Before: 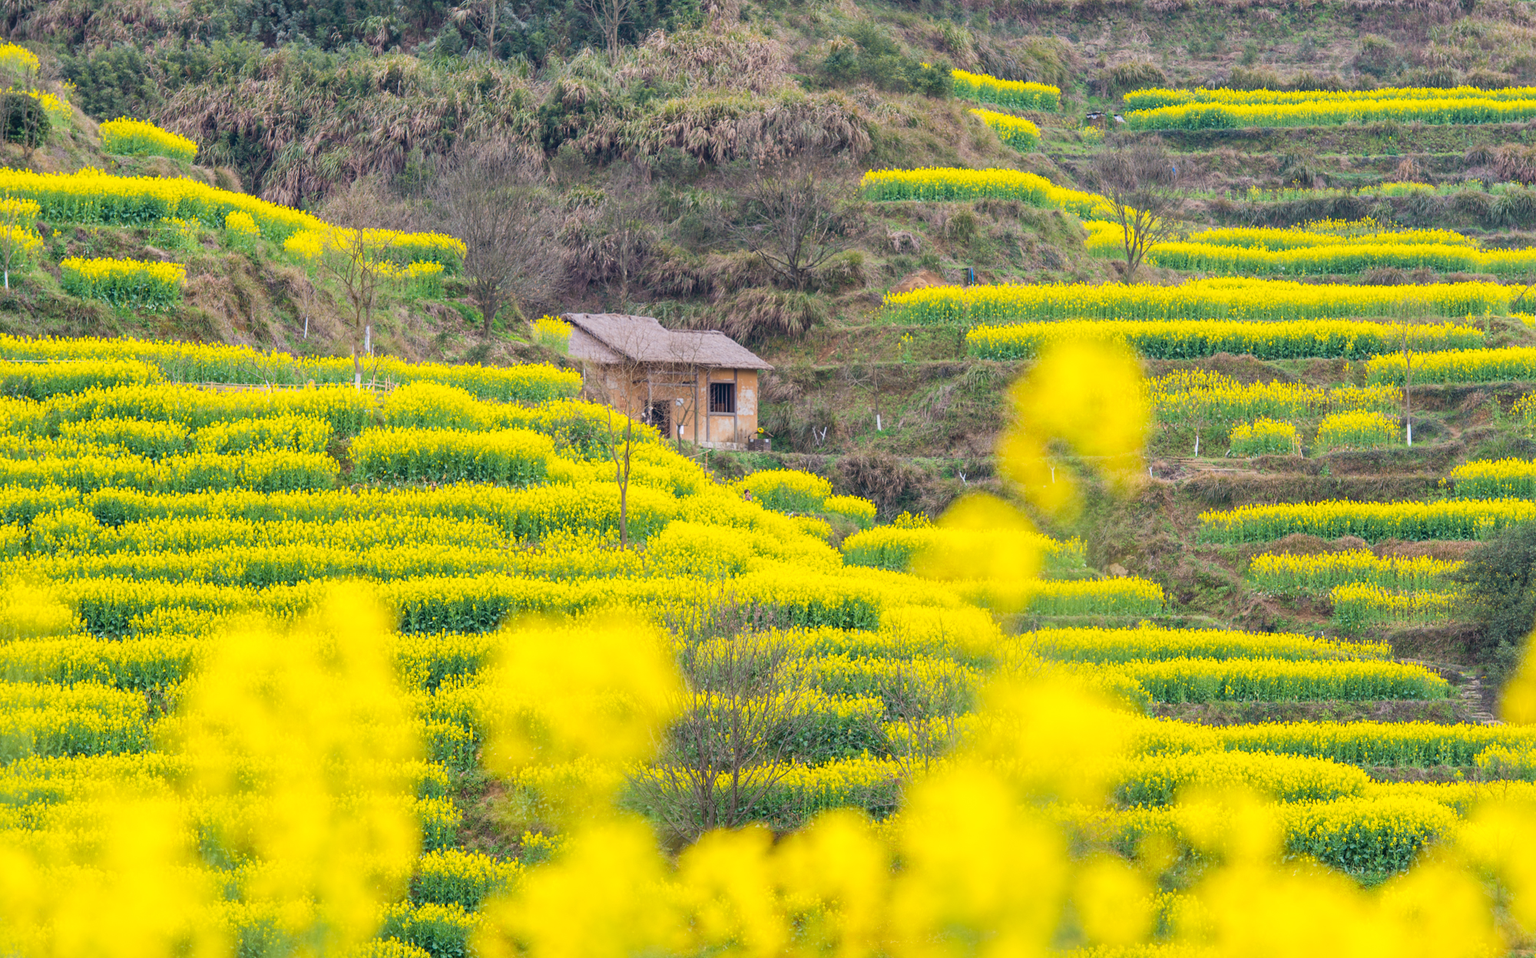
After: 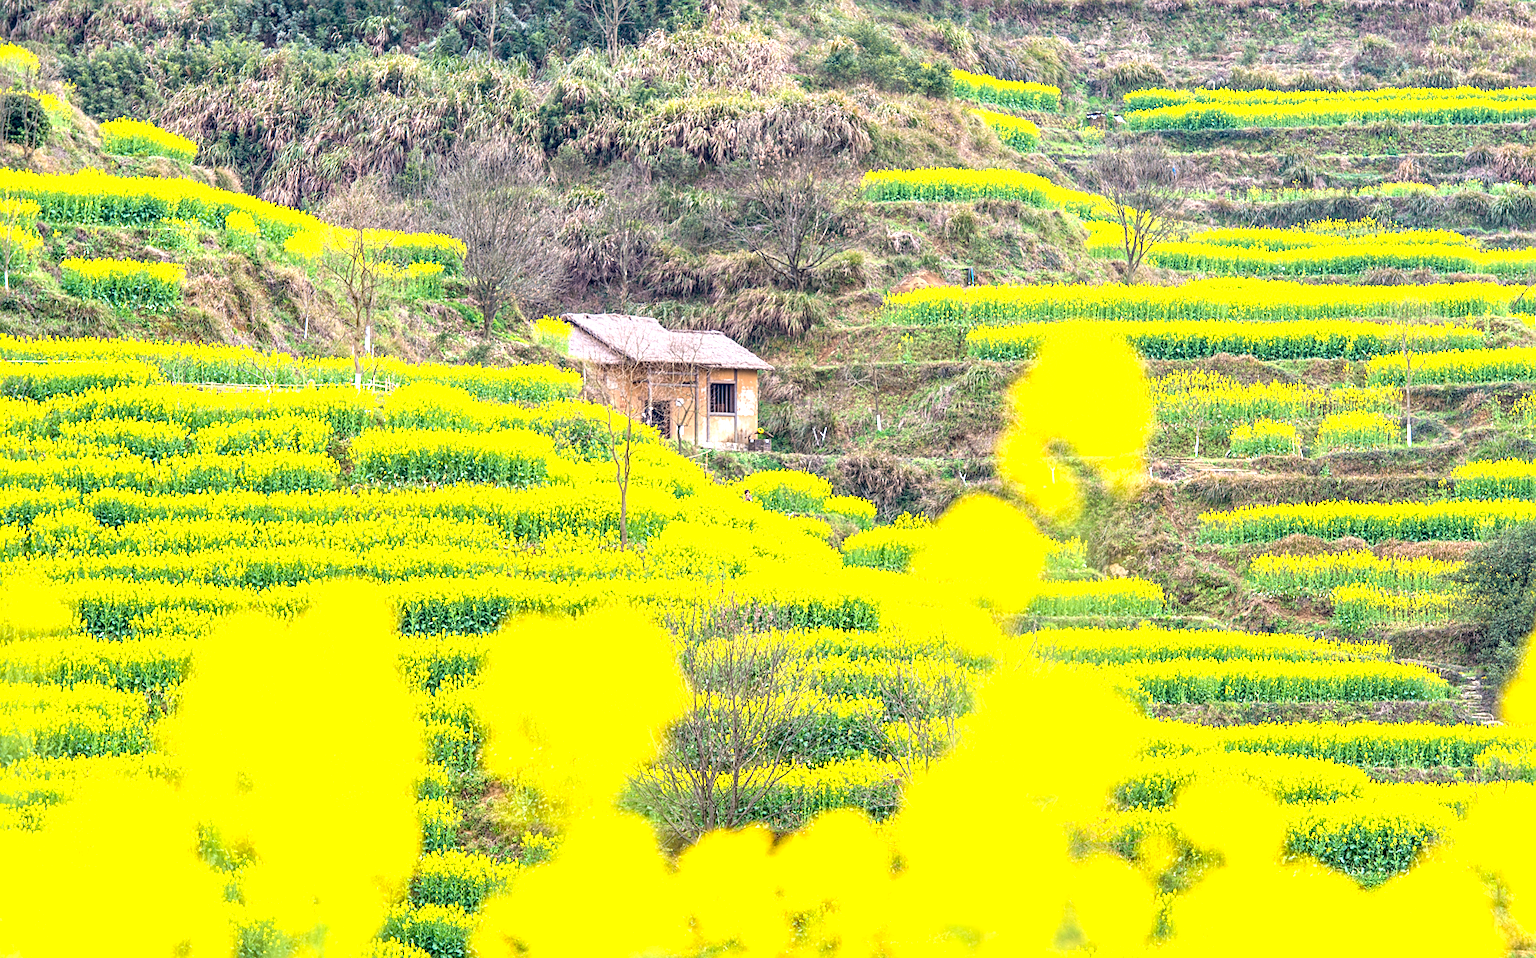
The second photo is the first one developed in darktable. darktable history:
exposure: black level correction 0.008, exposure 0.978 EV, compensate exposure bias true, compensate highlight preservation false
local contrast: on, module defaults
sharpen: on, module defaults
